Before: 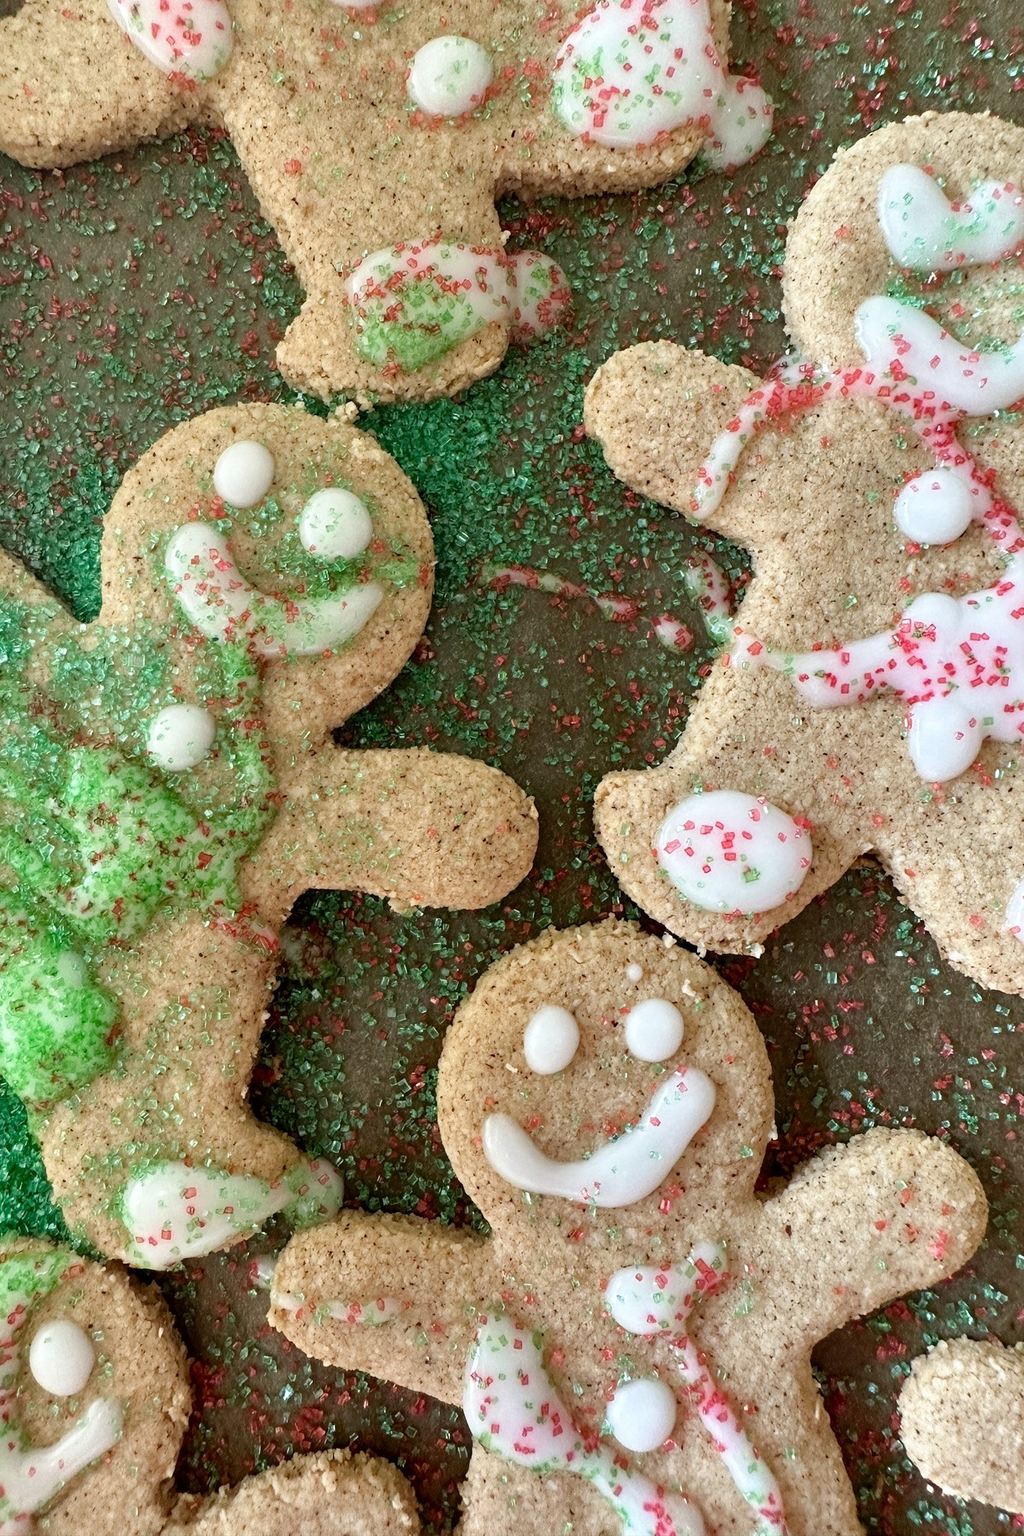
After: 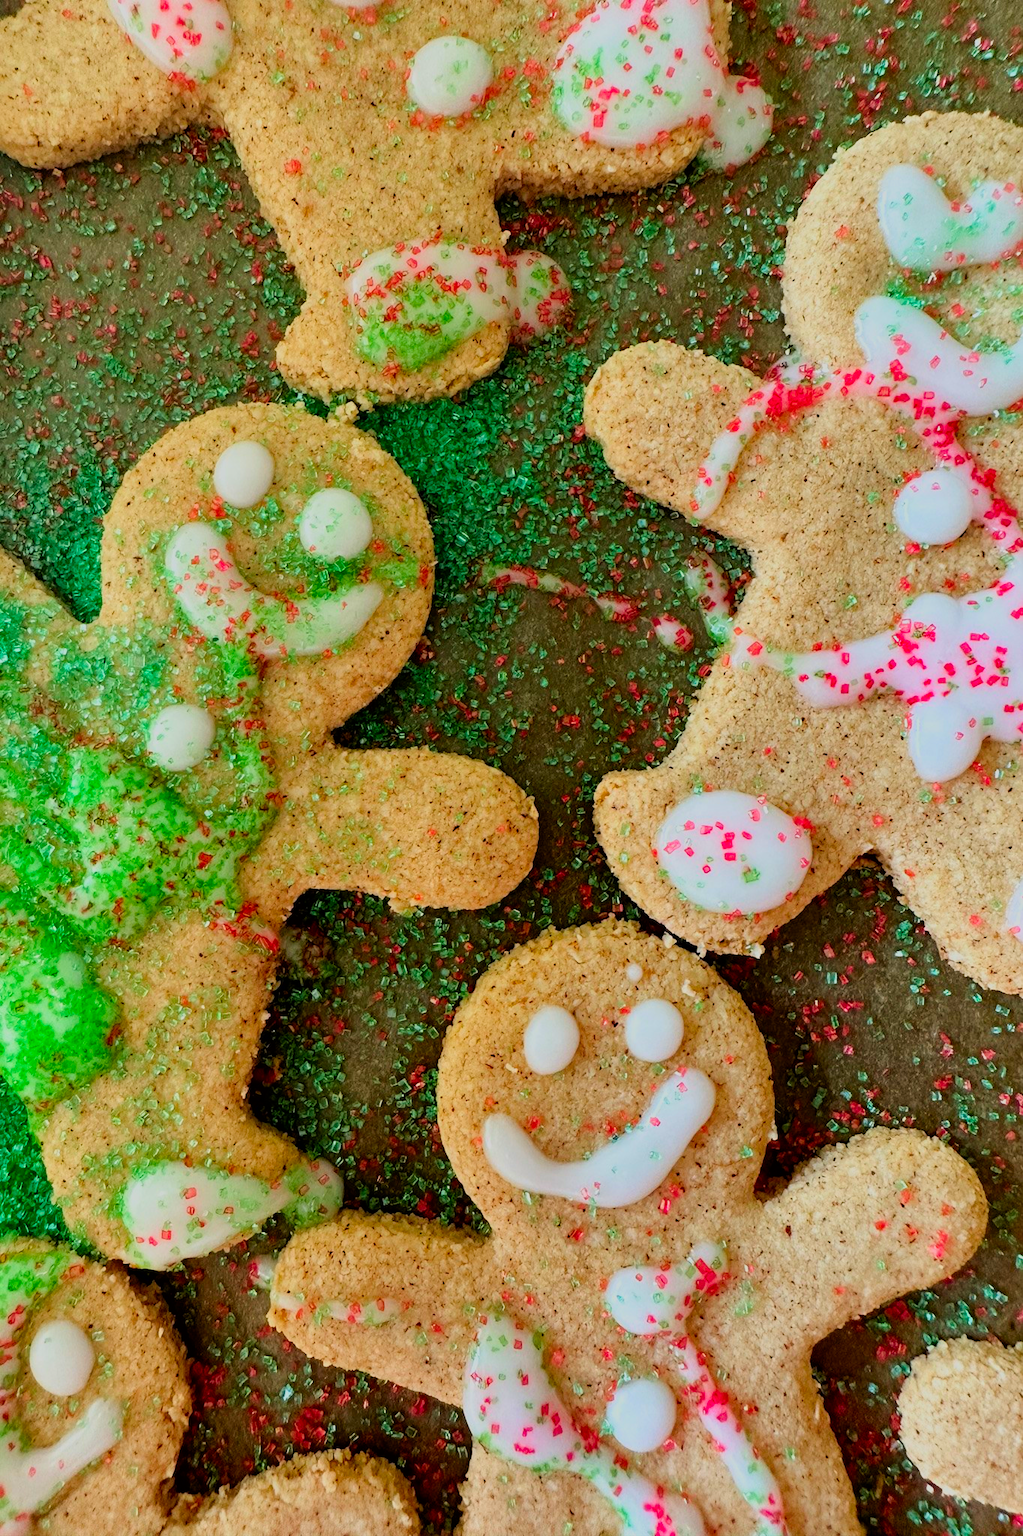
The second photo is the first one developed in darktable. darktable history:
color correction: saturation 1.8
filmic rgb: black relative exposure -7.65 EV, white relative exposure 4.56 EV, hardness 3.61, color science v6 (2022)
